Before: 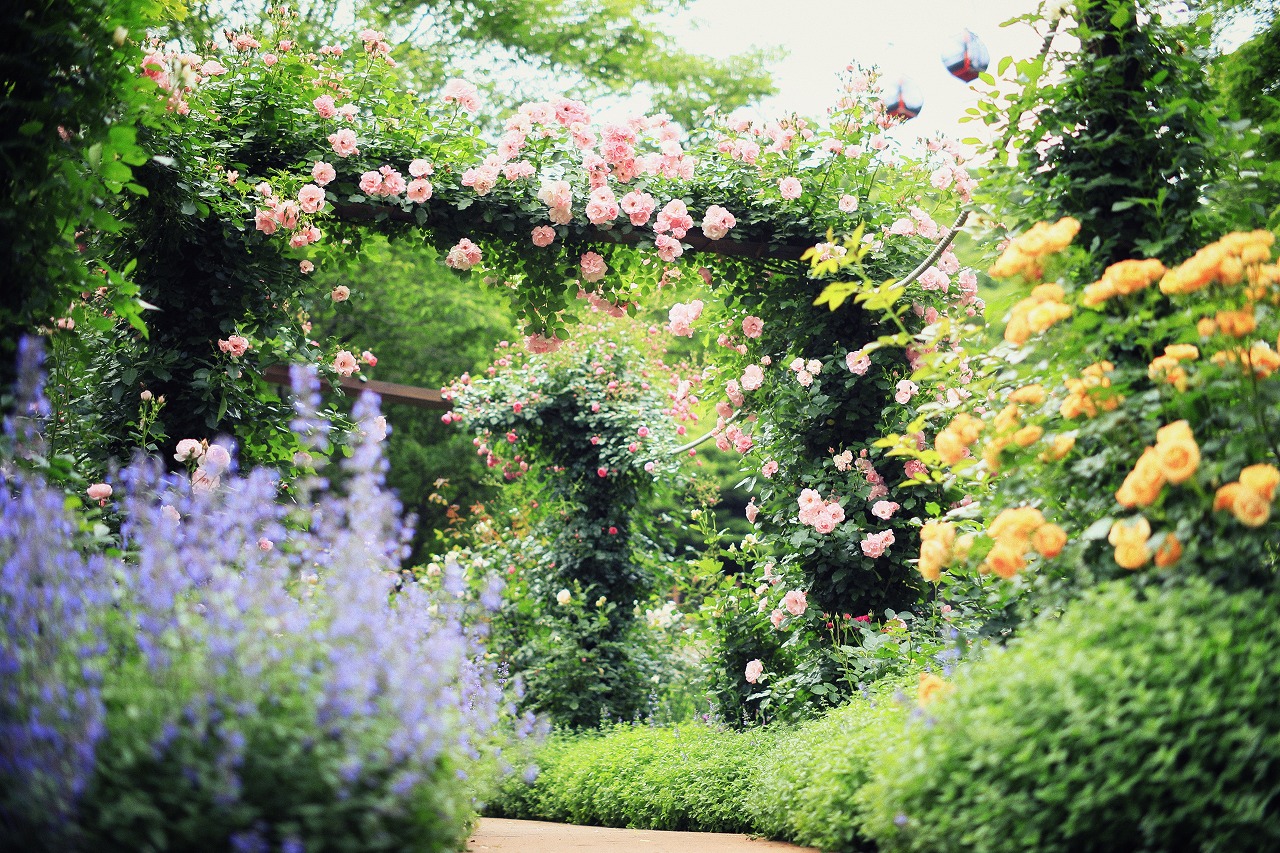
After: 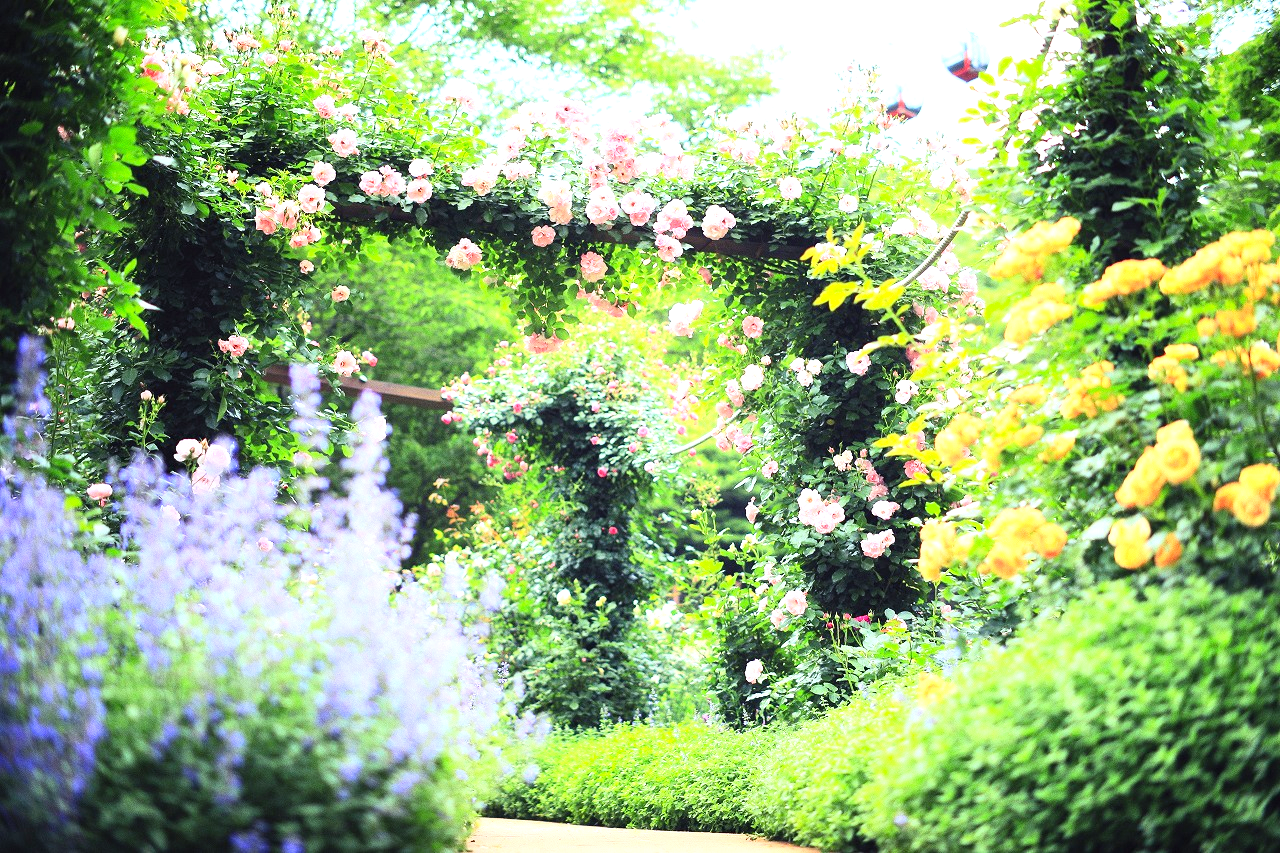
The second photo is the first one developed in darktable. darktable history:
white balance: red 0.976, blue 1.04
contrast brightness saturation: contrast 0.2, brightness 0.16, saturation 0.22
exposure: black level correction 0, exposure 0.7 EV, compensate exposure bias true, compensate highlight preservation false
